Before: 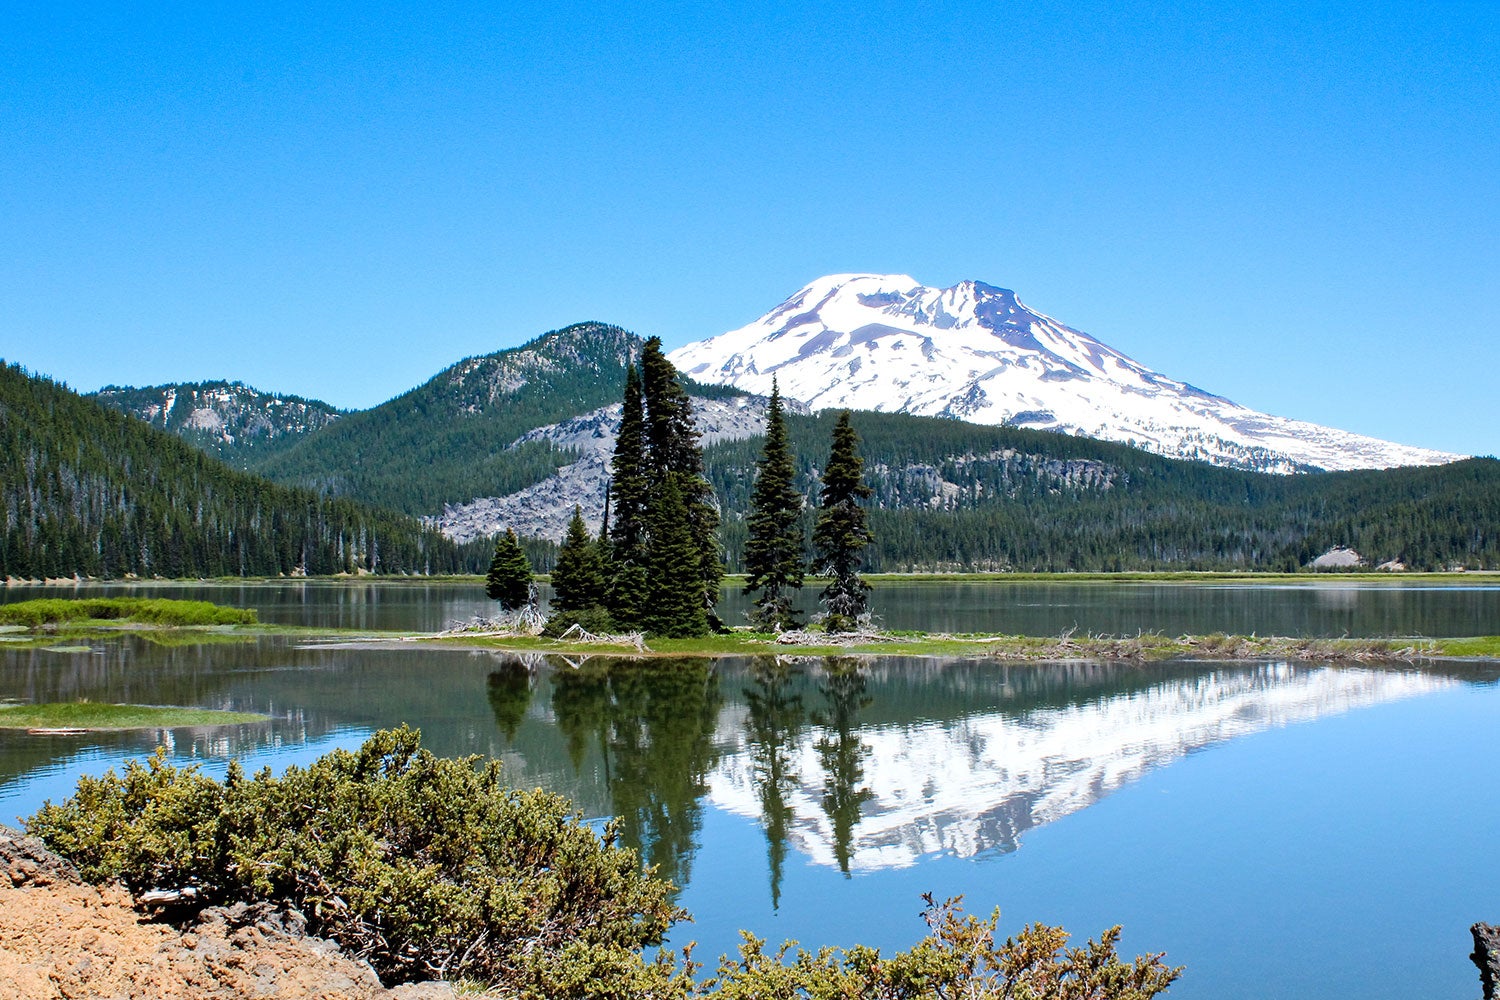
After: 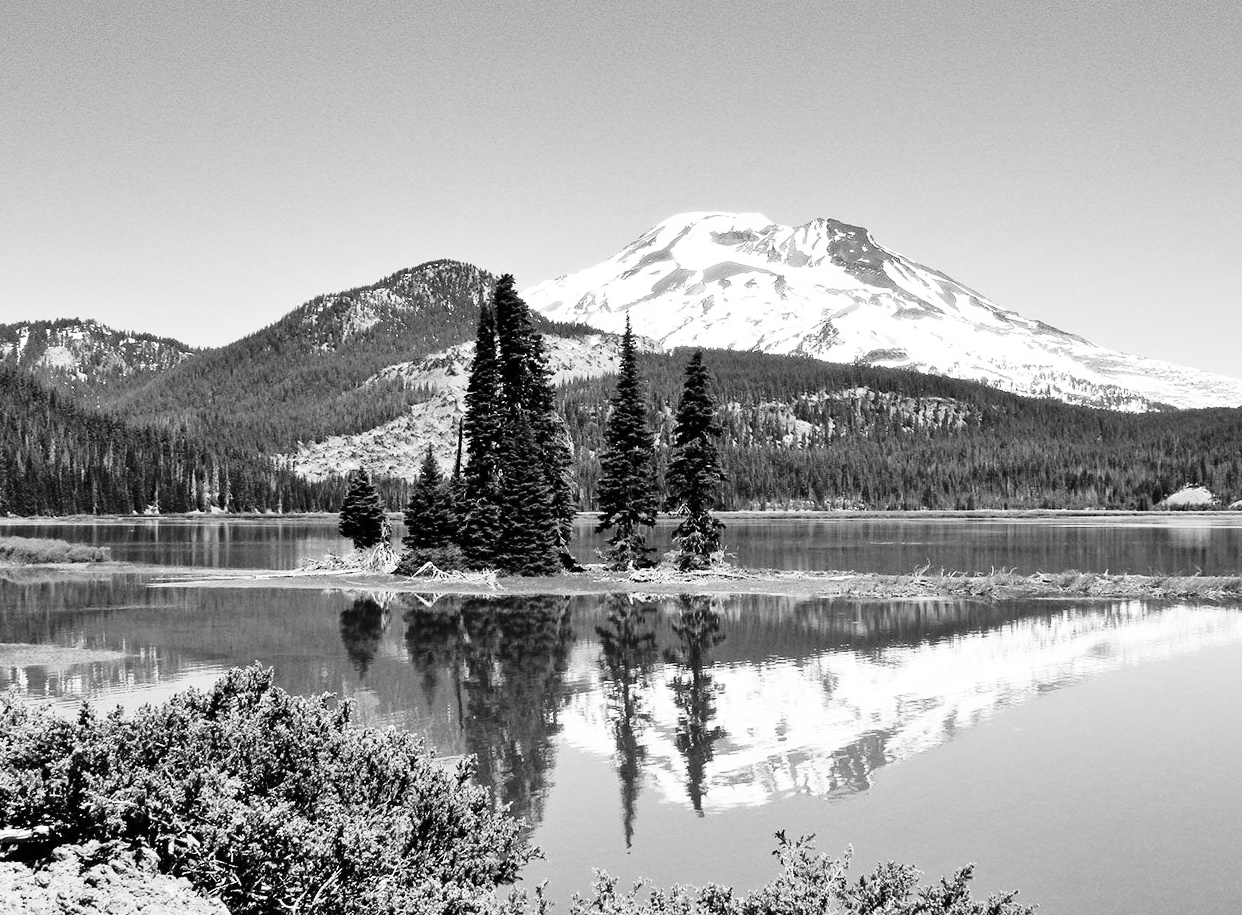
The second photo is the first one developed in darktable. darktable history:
monochrome: on, module defaults
shadows and highlights: soften with gaussian
crop: left 9.807%, top 6.259%, right 7.334%, bottom 2.177%
base curve: curves: ch0 [(0, 0) (0.028, 0.03) (0.121, 0.232) (0.46, 0.748) (0.859, 0.968) (1, 1)], preserve colors none
